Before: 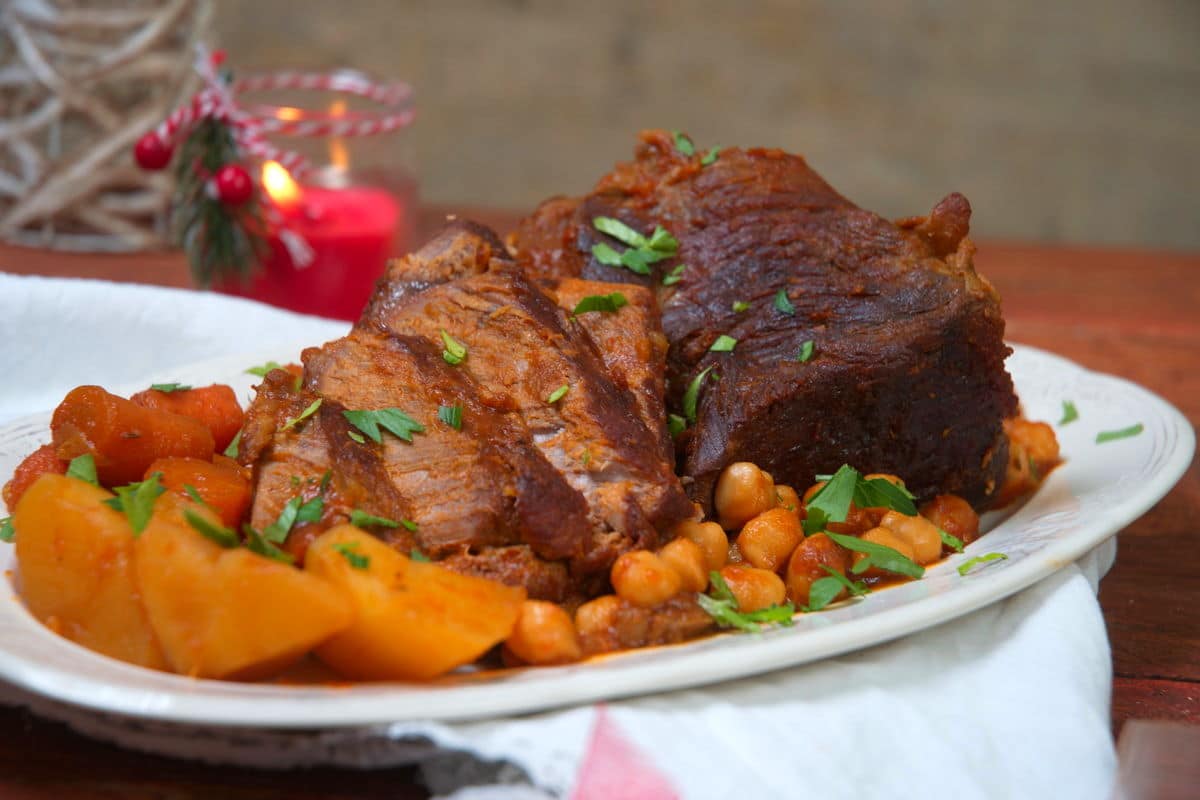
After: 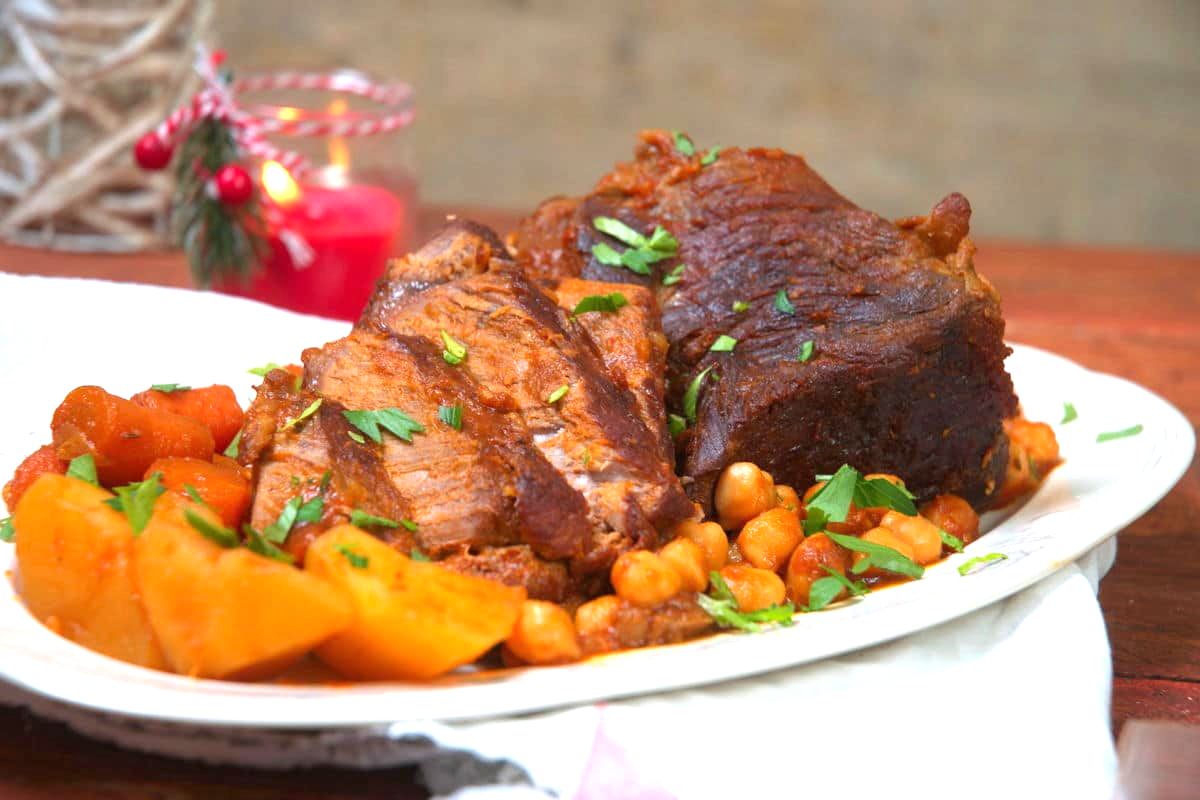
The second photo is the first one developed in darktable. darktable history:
exposure: black level correction 0, exposure 0.949 EV, compensate exposure bias true, compensate highlight preservation false
